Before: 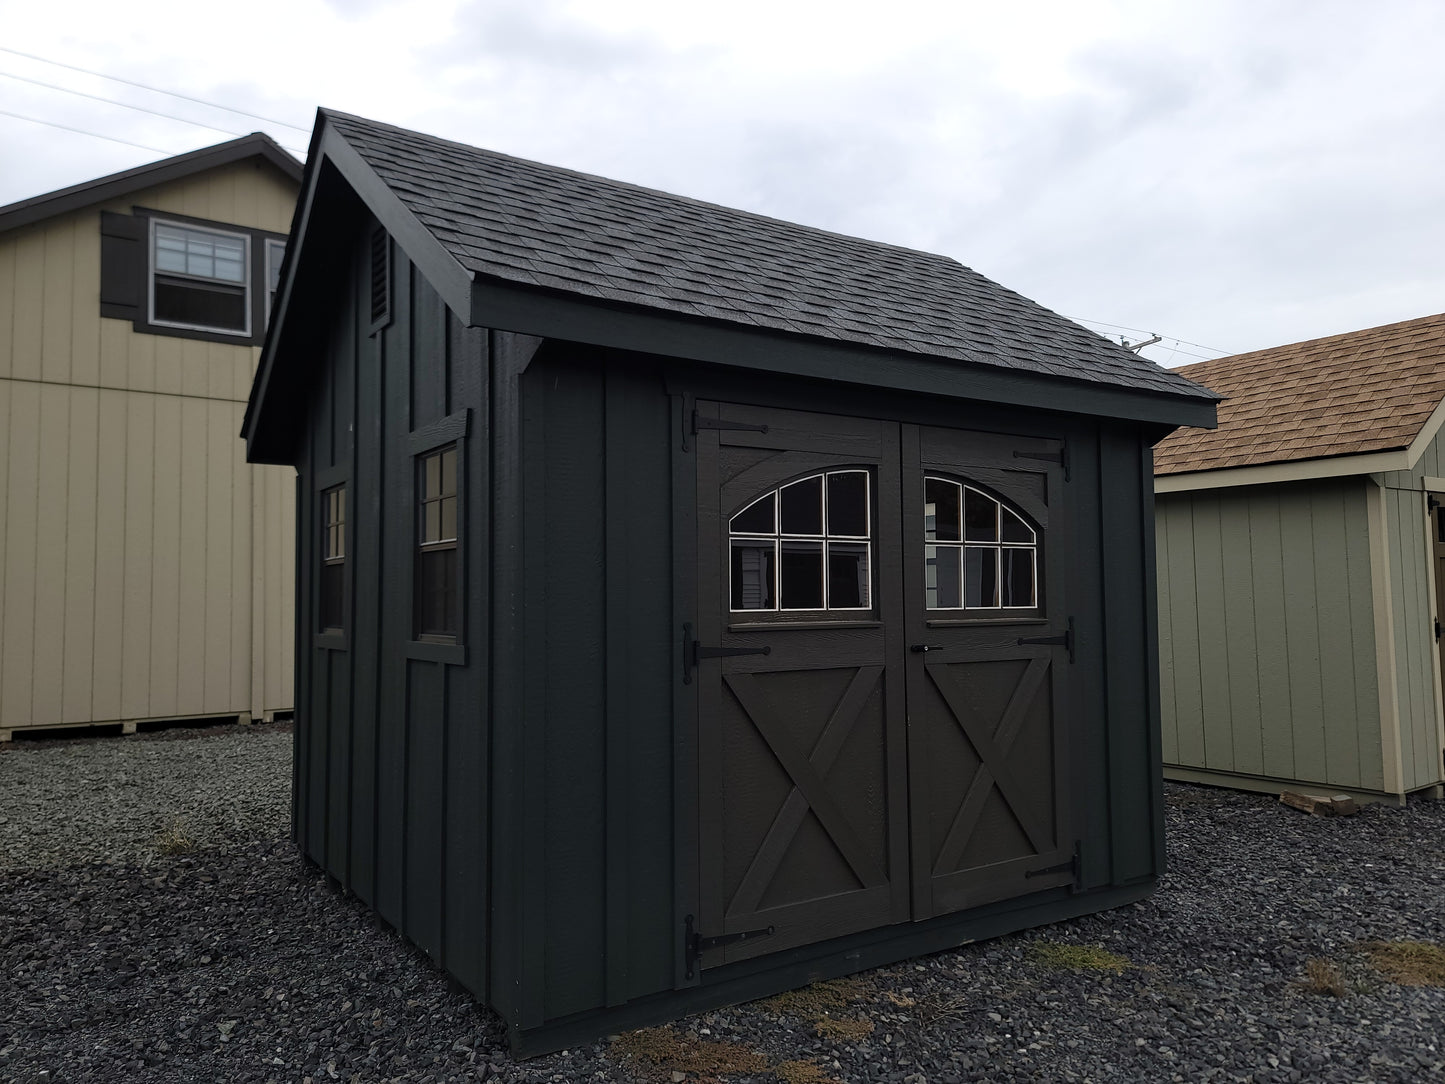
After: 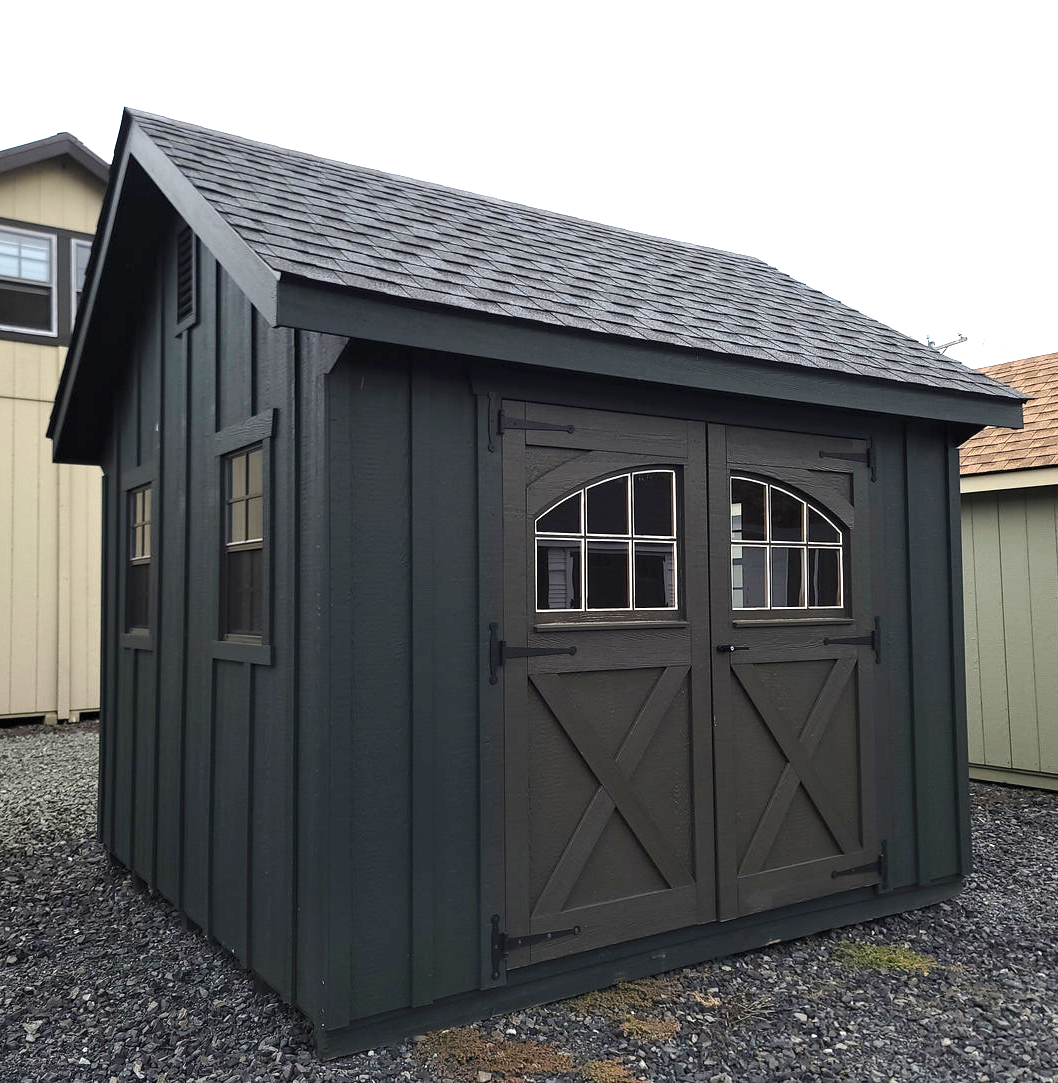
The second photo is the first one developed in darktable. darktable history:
exposure: black level correction 0, exposure 1.388 EV, compensate exposure bias true, compensate highlight preservation false
crop: left 13.443%, right 13.31%
contrast brightness saturation: contrast 0.1, brightness 0.02, saturation 0.02
